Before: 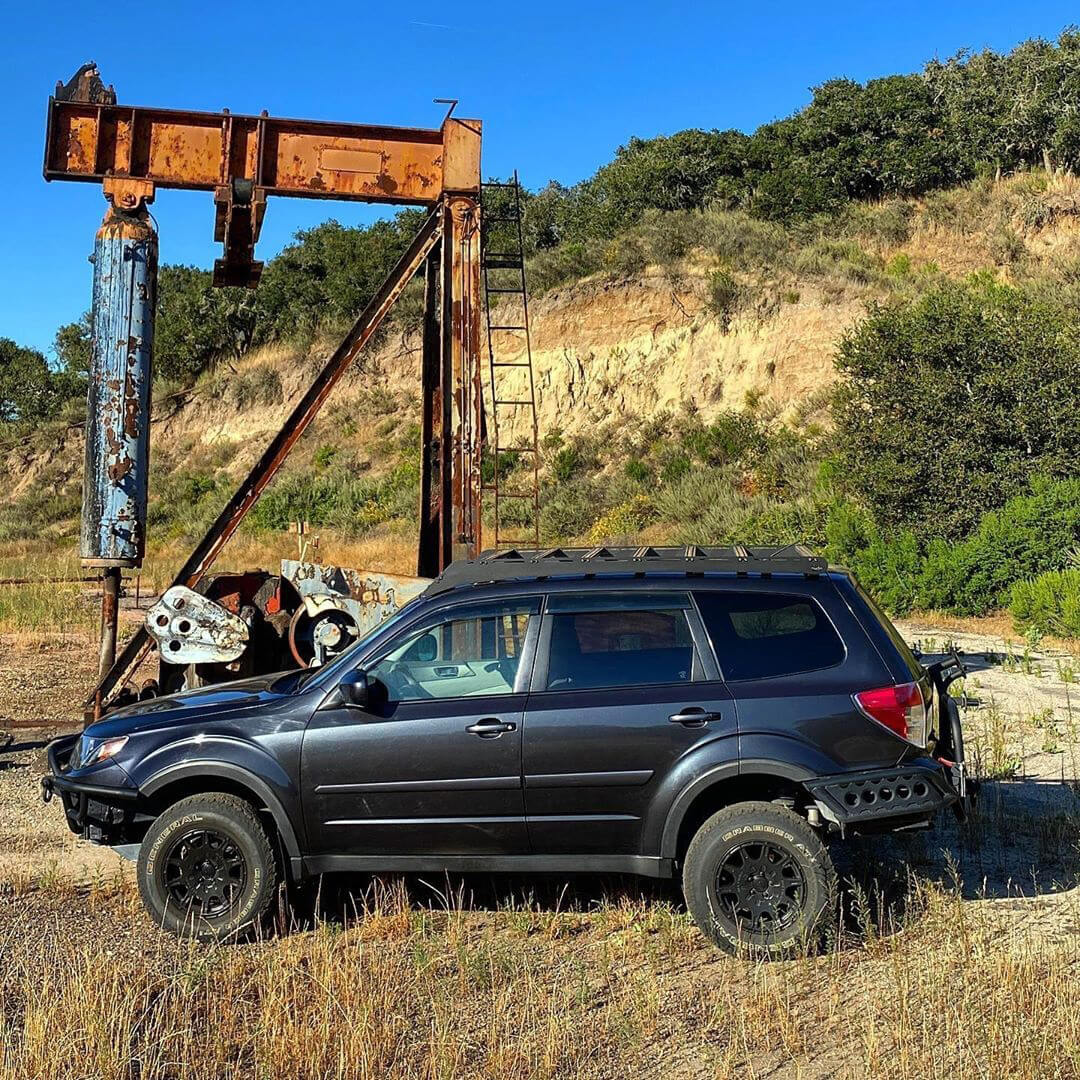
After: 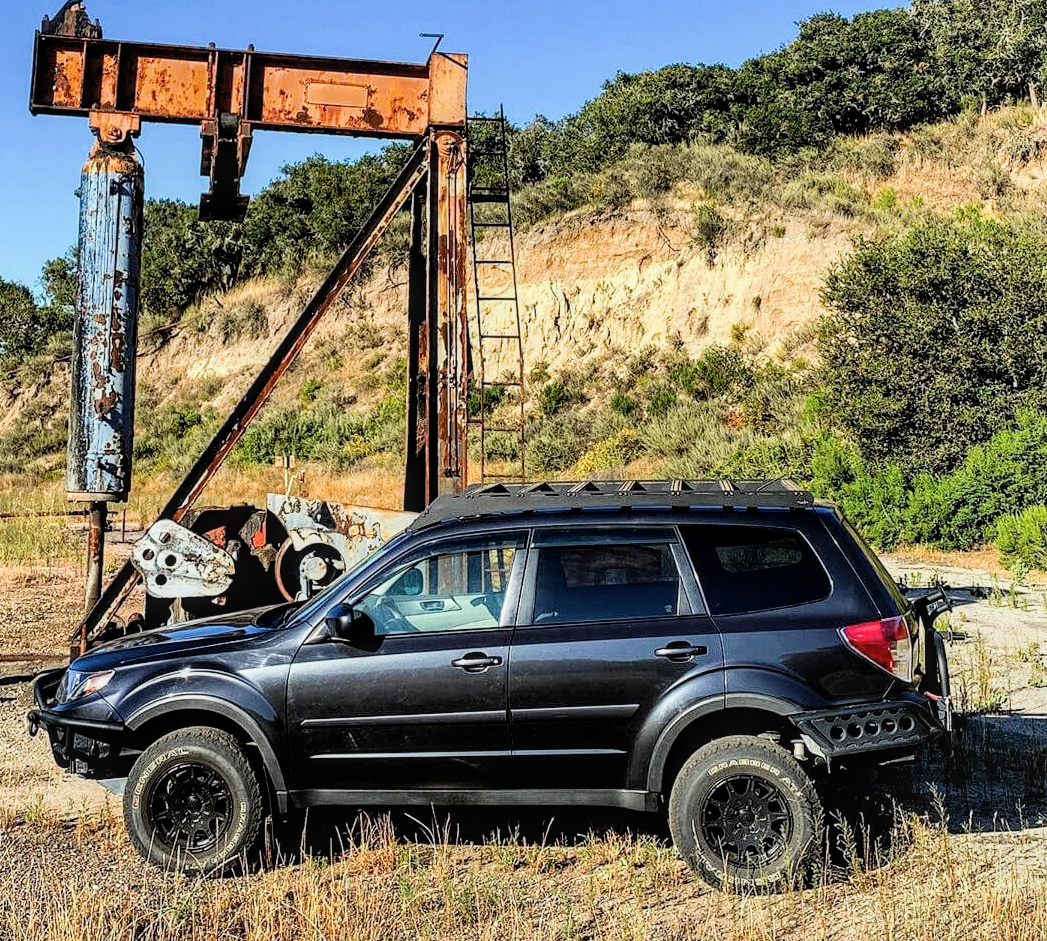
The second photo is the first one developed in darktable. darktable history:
filmic rgb: black relative exposure -5.07 EV, white relative exposure 3.98 EV, hardness 2.89, contrast 1.3, highlights saturation mix -28.92%
exposure: black level correction 0, exposure 0.694 EV, compensate exposure bias true, compensate highlight preservation false
crop: left 1.303%, top 6.148%, right 1.668%, bottom 6.655%
local contrast: on, module defaults
